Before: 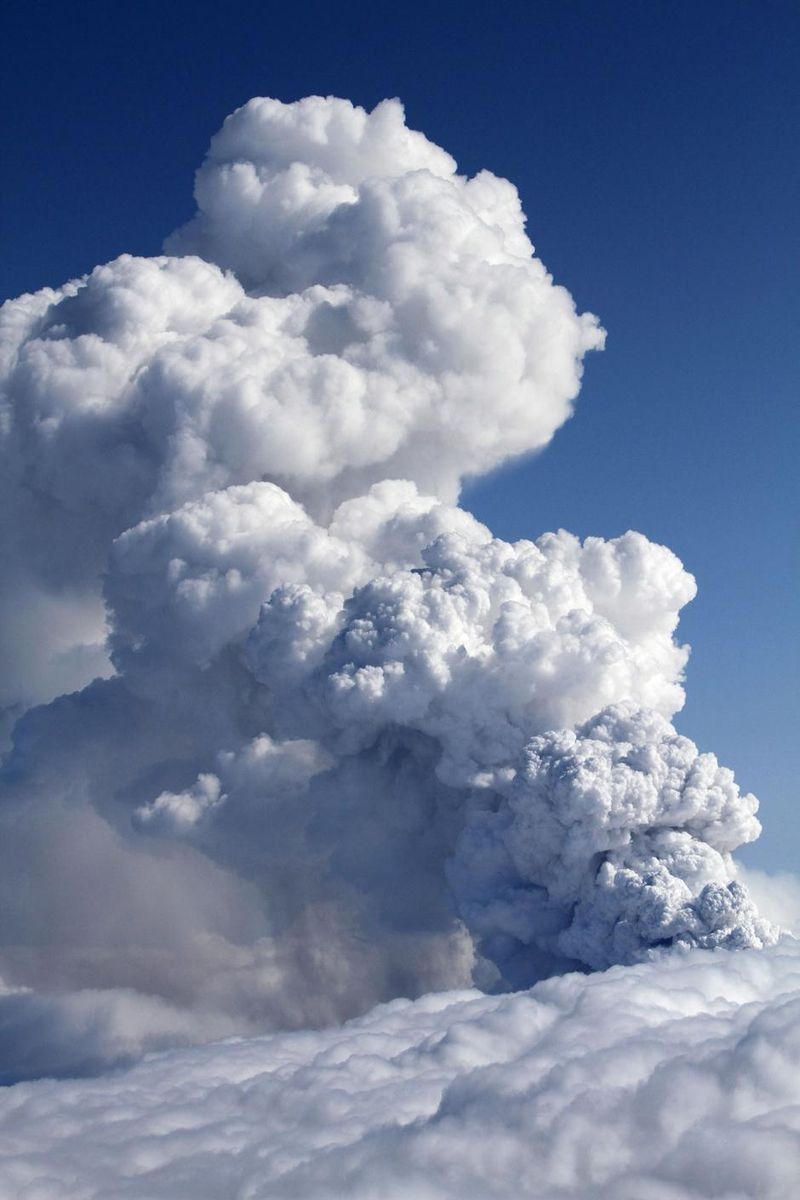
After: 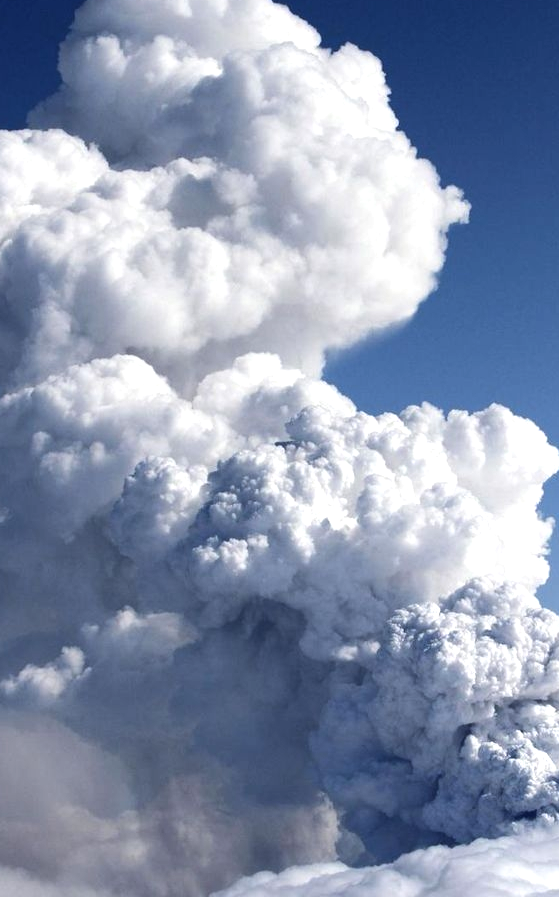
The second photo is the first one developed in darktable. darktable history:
crop and rotate: left 17.046%, top 10.659%, right 12.989%, bottom 14.553%
tone equalizer: -8 EV -0.417 EV, -7 EV -0.389 EV, -6 EV -0.333 EV, -5 EV -0.222 EV, -3 EV 0.222 EV, -2 EV 0.333 EV, -1 EV 0.389 EV, +0 EV 0.417 EV, edges refinement/feathering 500, mask exposure compensation -1.57 EV, preserve details no
